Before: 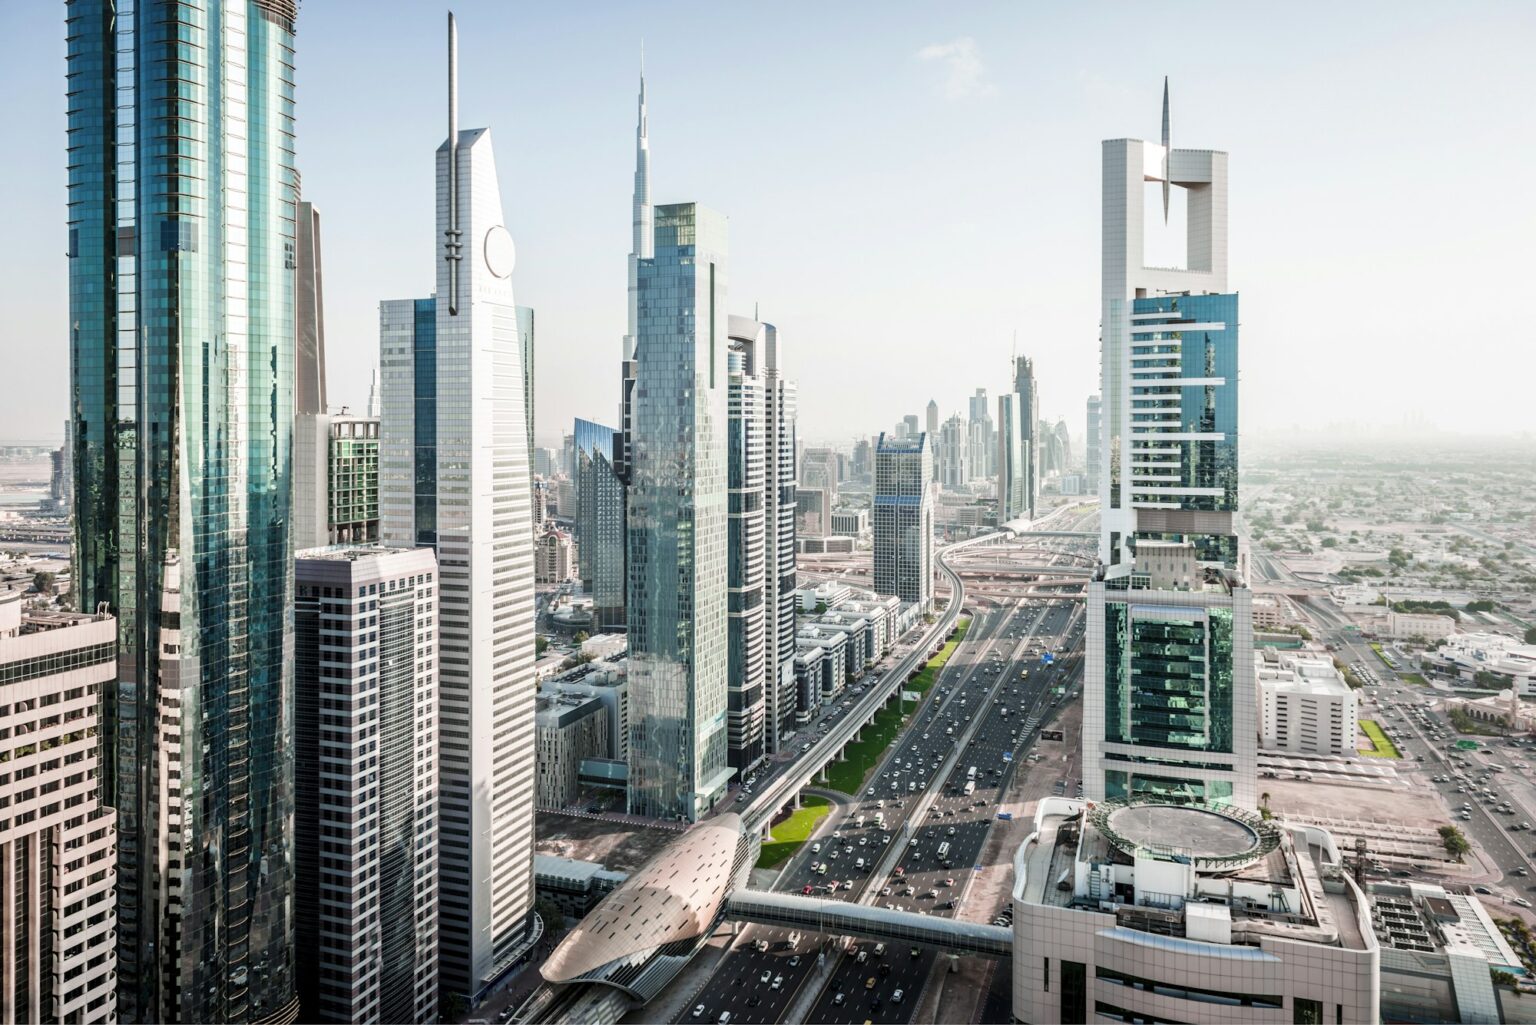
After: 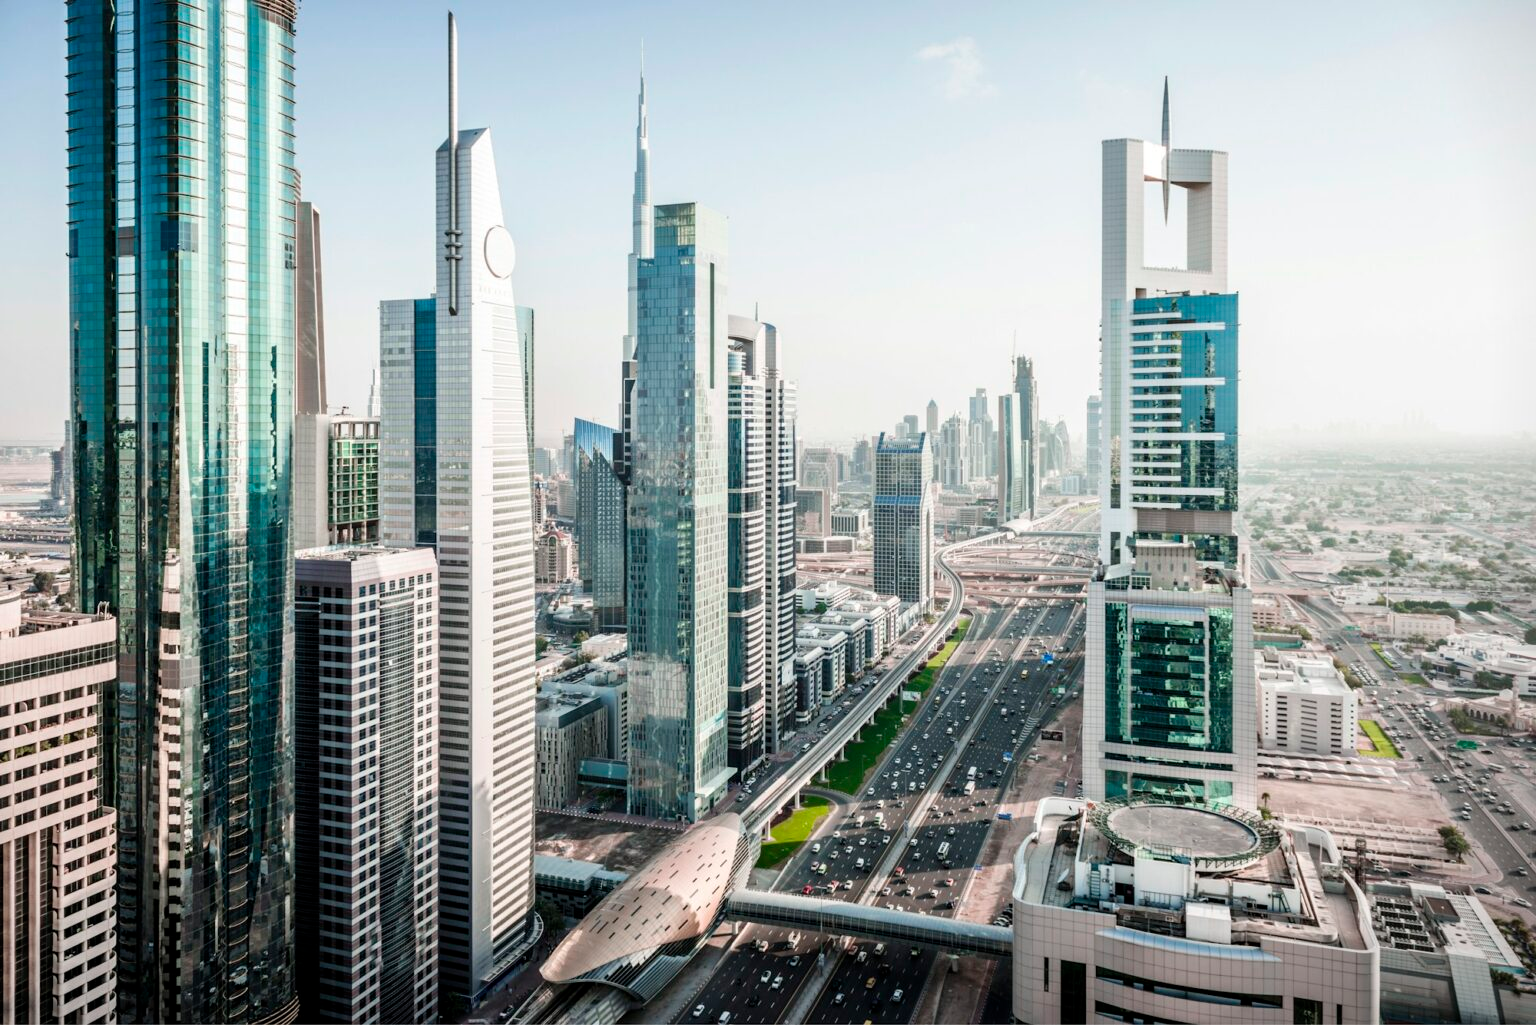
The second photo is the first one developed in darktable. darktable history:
vignetting: fall-off start 100.73%, center (-0.069, -0.314)
